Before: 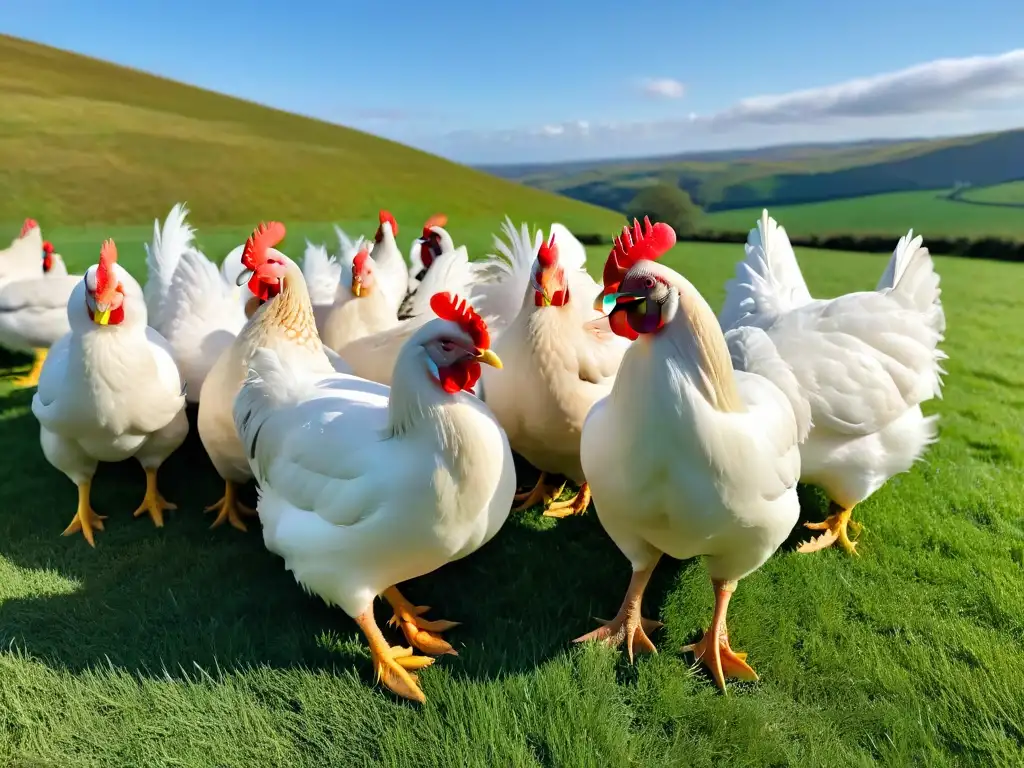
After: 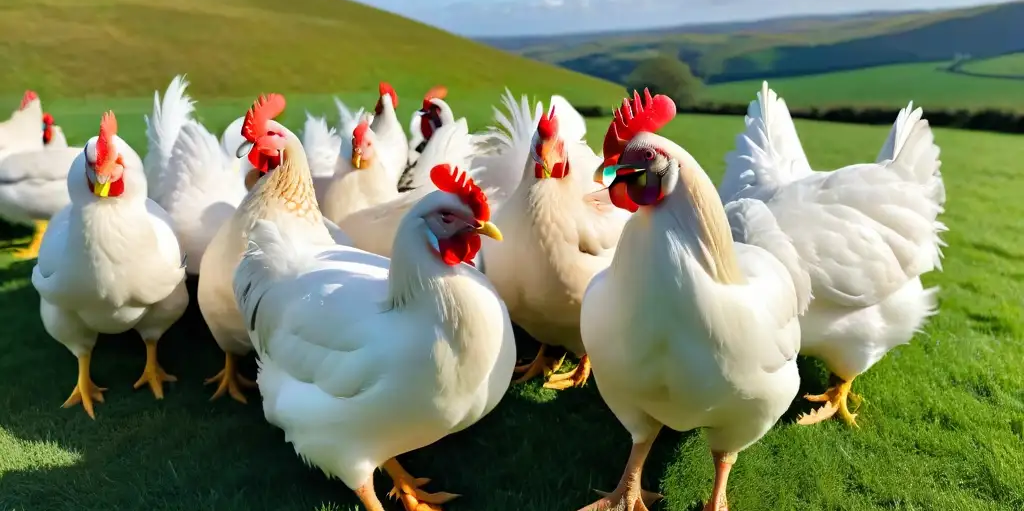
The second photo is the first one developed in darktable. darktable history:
crop: top 16.753%, bottom 16.678%
